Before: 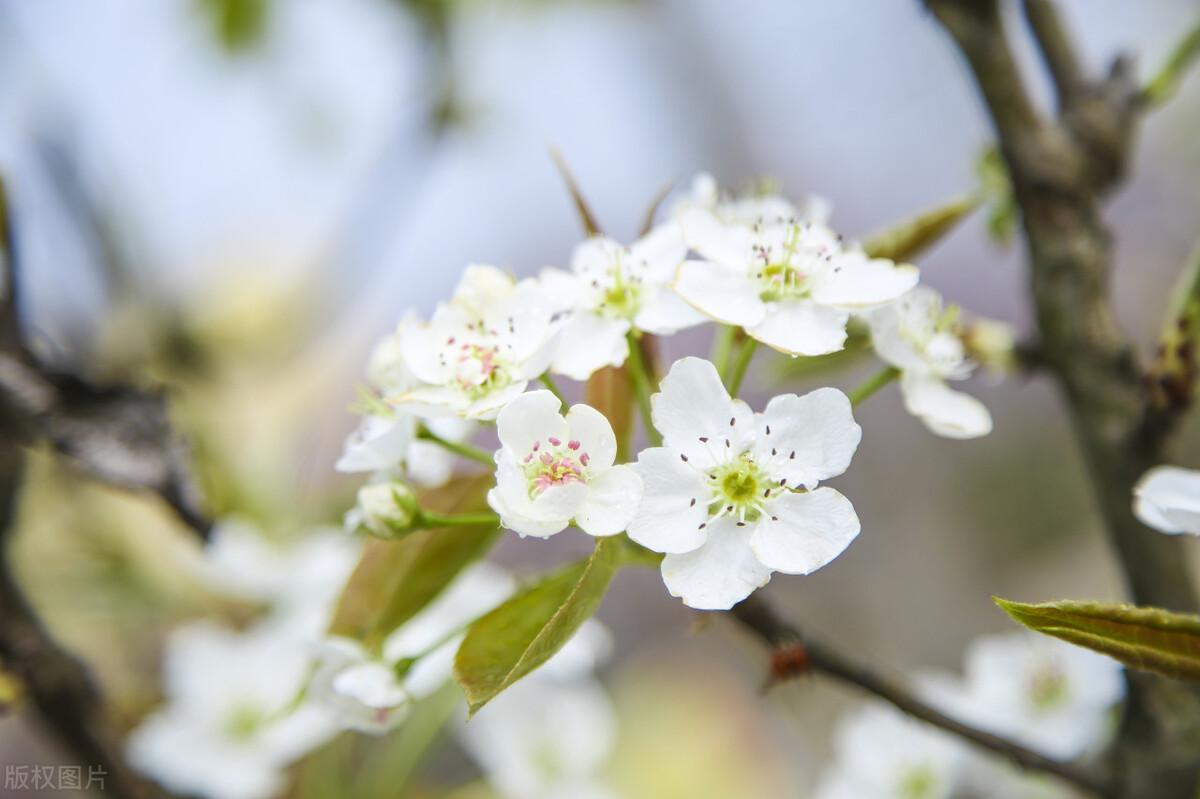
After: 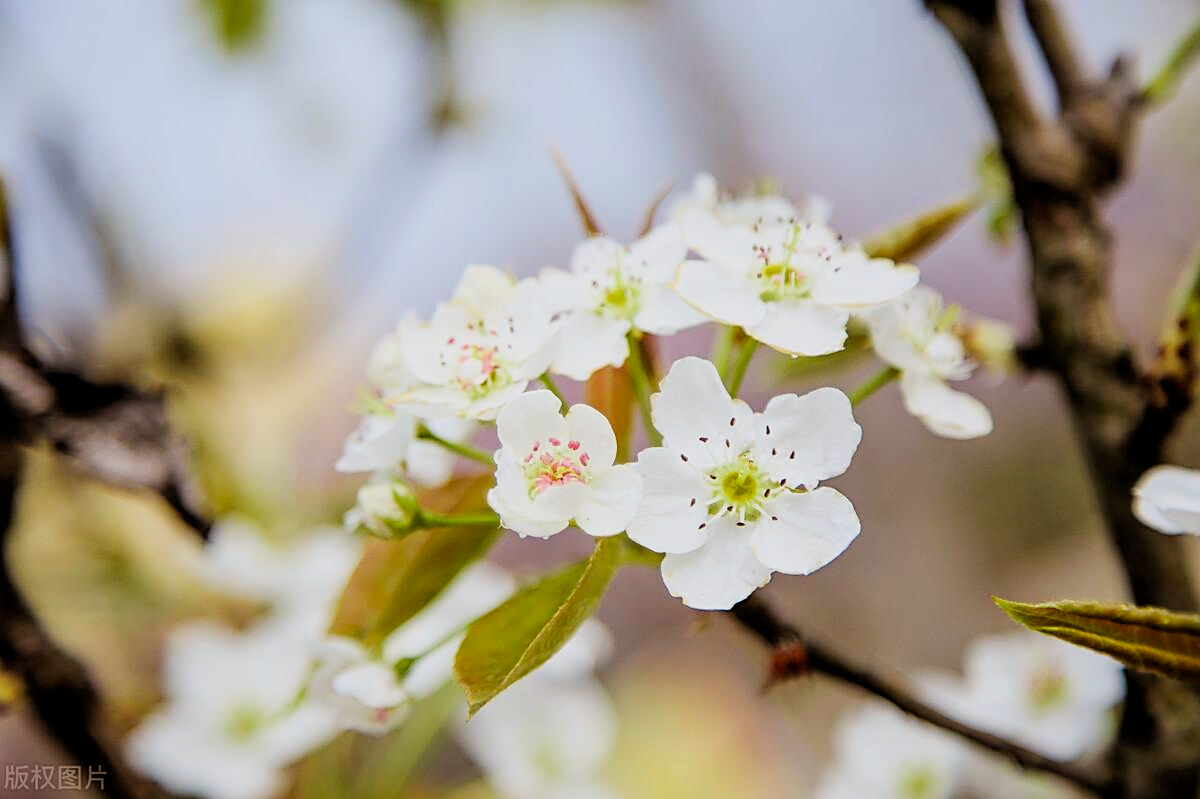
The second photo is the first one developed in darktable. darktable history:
rgb levels: mode RGB, independent channels, levels [[0, 0.5, 1], [0, 0.521, 1], [0, 0.536, 1]]
filmic rgb: black relative exposure -3.86 EV, white relative exposure 3.48 EV, hardness 2.63, contrast 1.103
sharpen: on, module defaults
